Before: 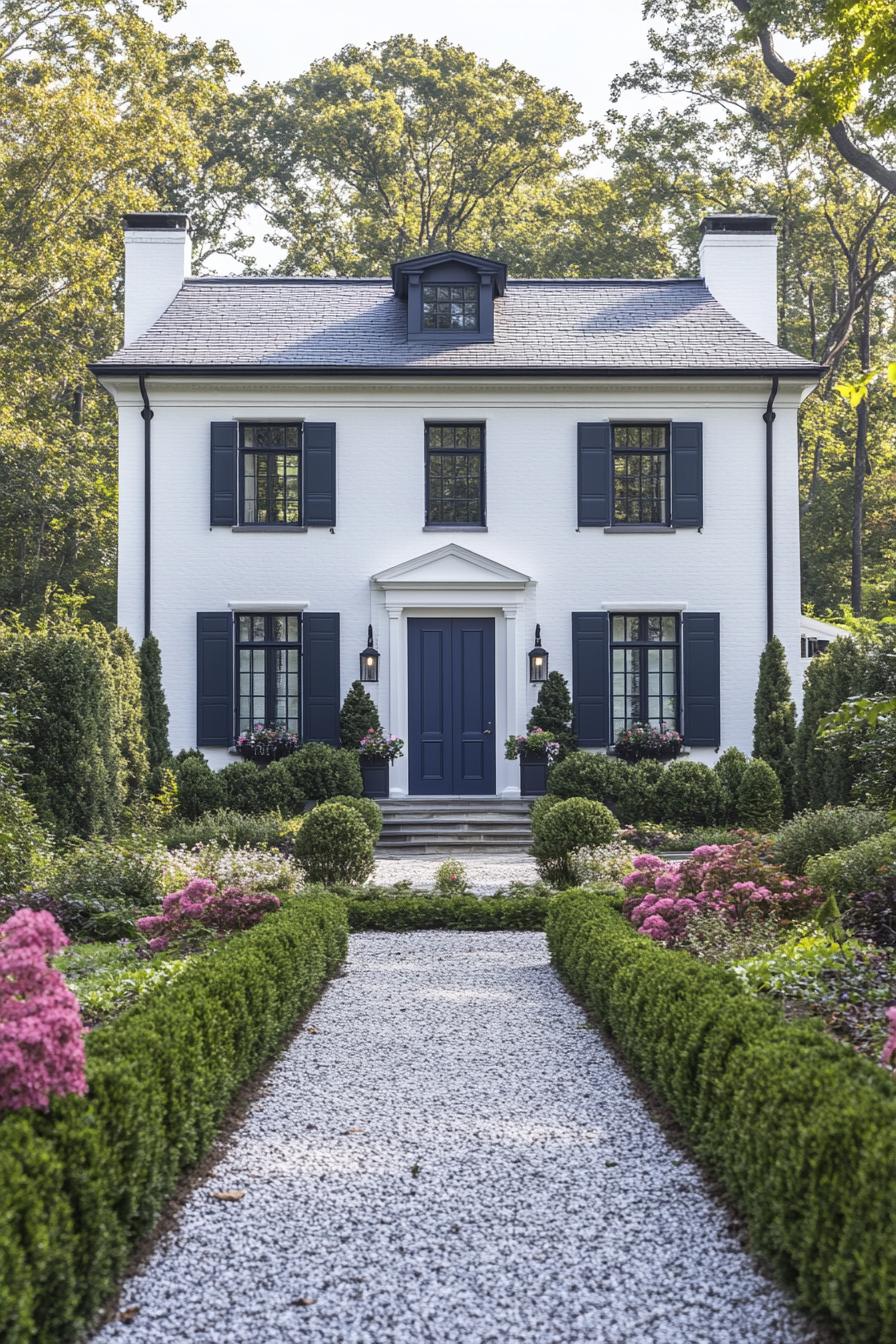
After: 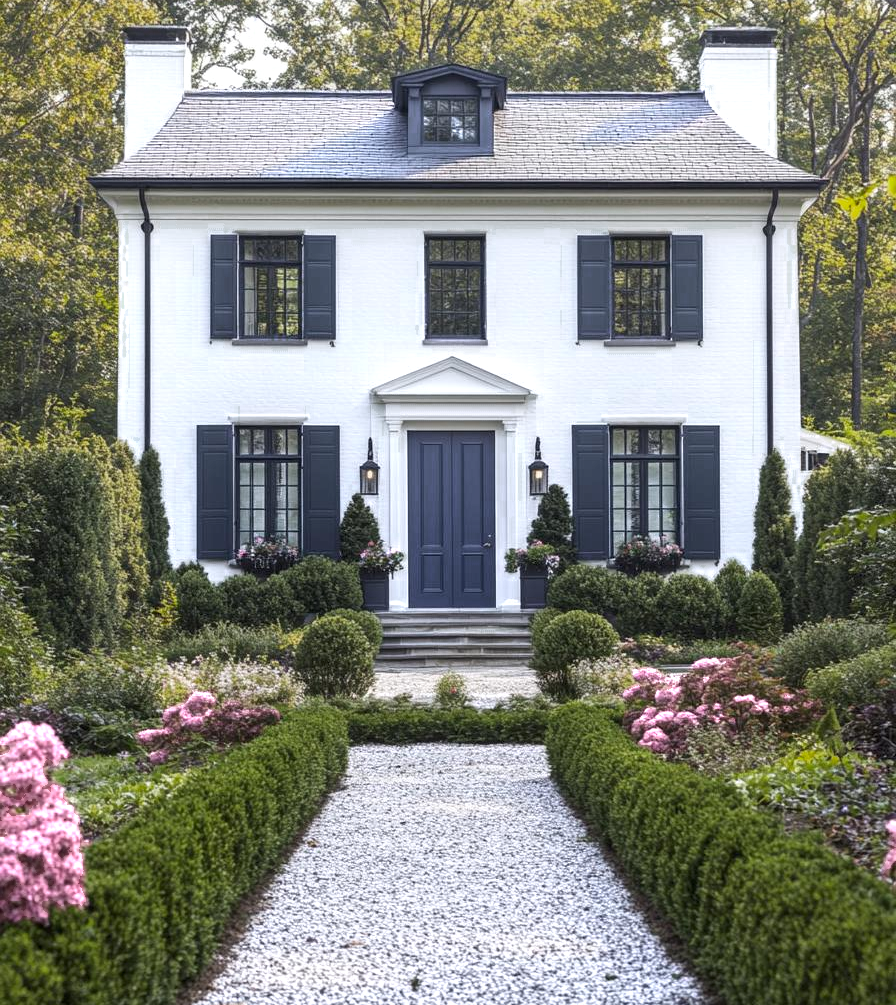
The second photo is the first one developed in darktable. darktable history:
local contrast: highlights 105%, shadows 100%, detail 119%, midtone range 0.2
crop: top 13.935%, bottom 11.276%
color zones: curves: ch0 [(0.203, 0.433) (0.607, 0.517) (0.697, 0.696) (0.705, 0.897)]
